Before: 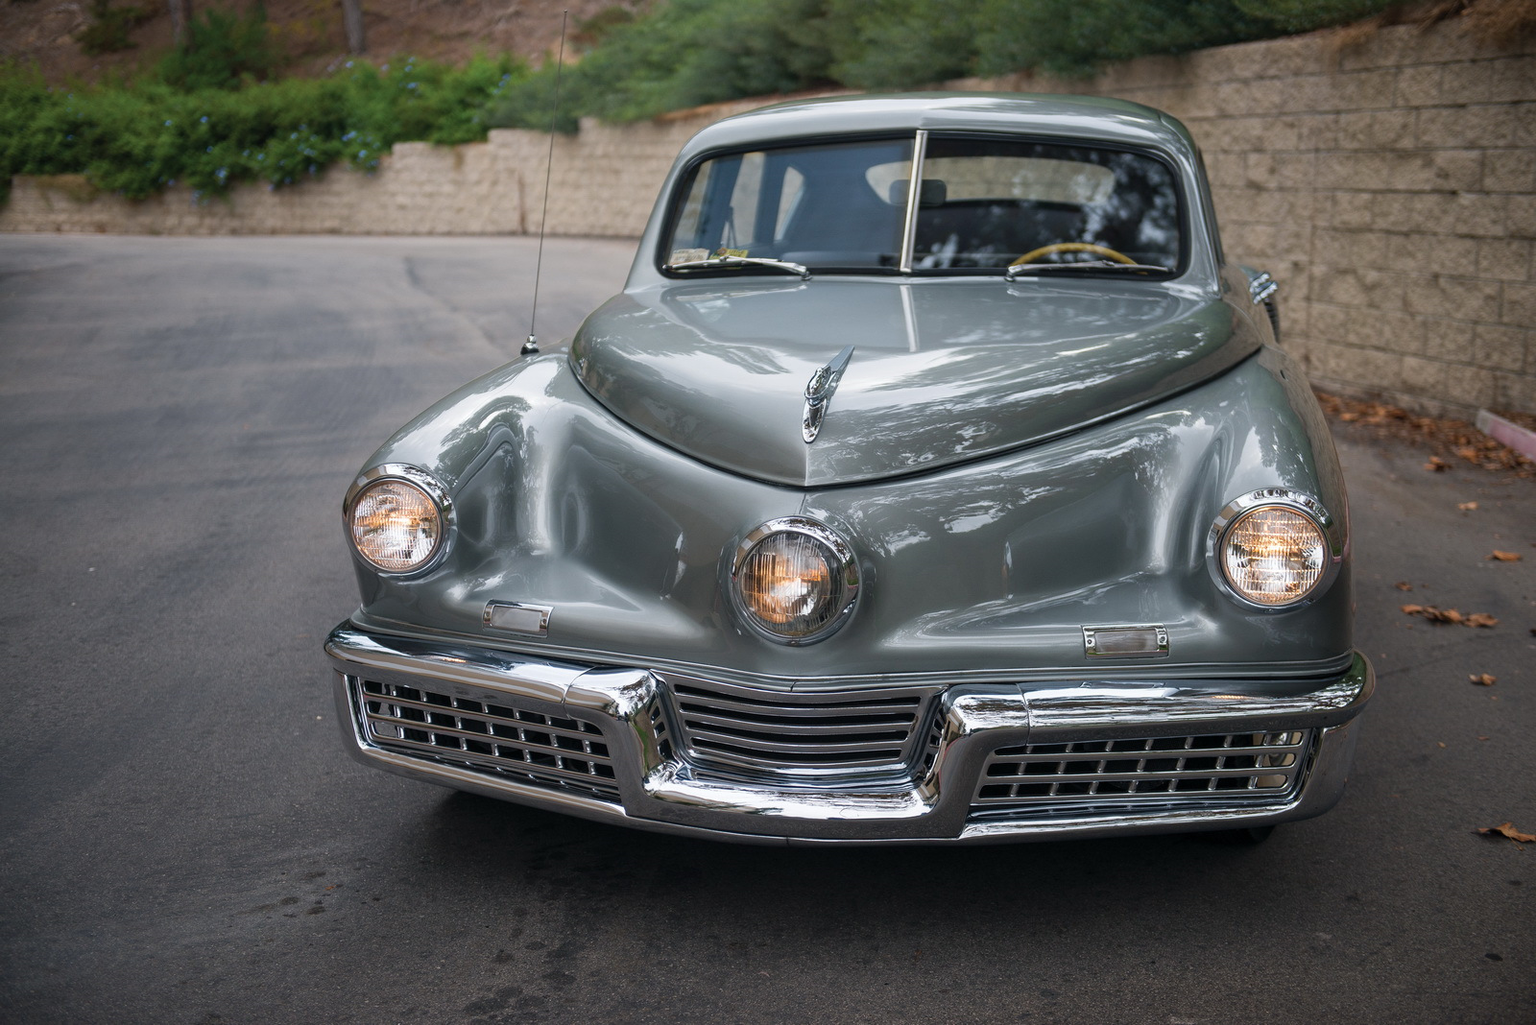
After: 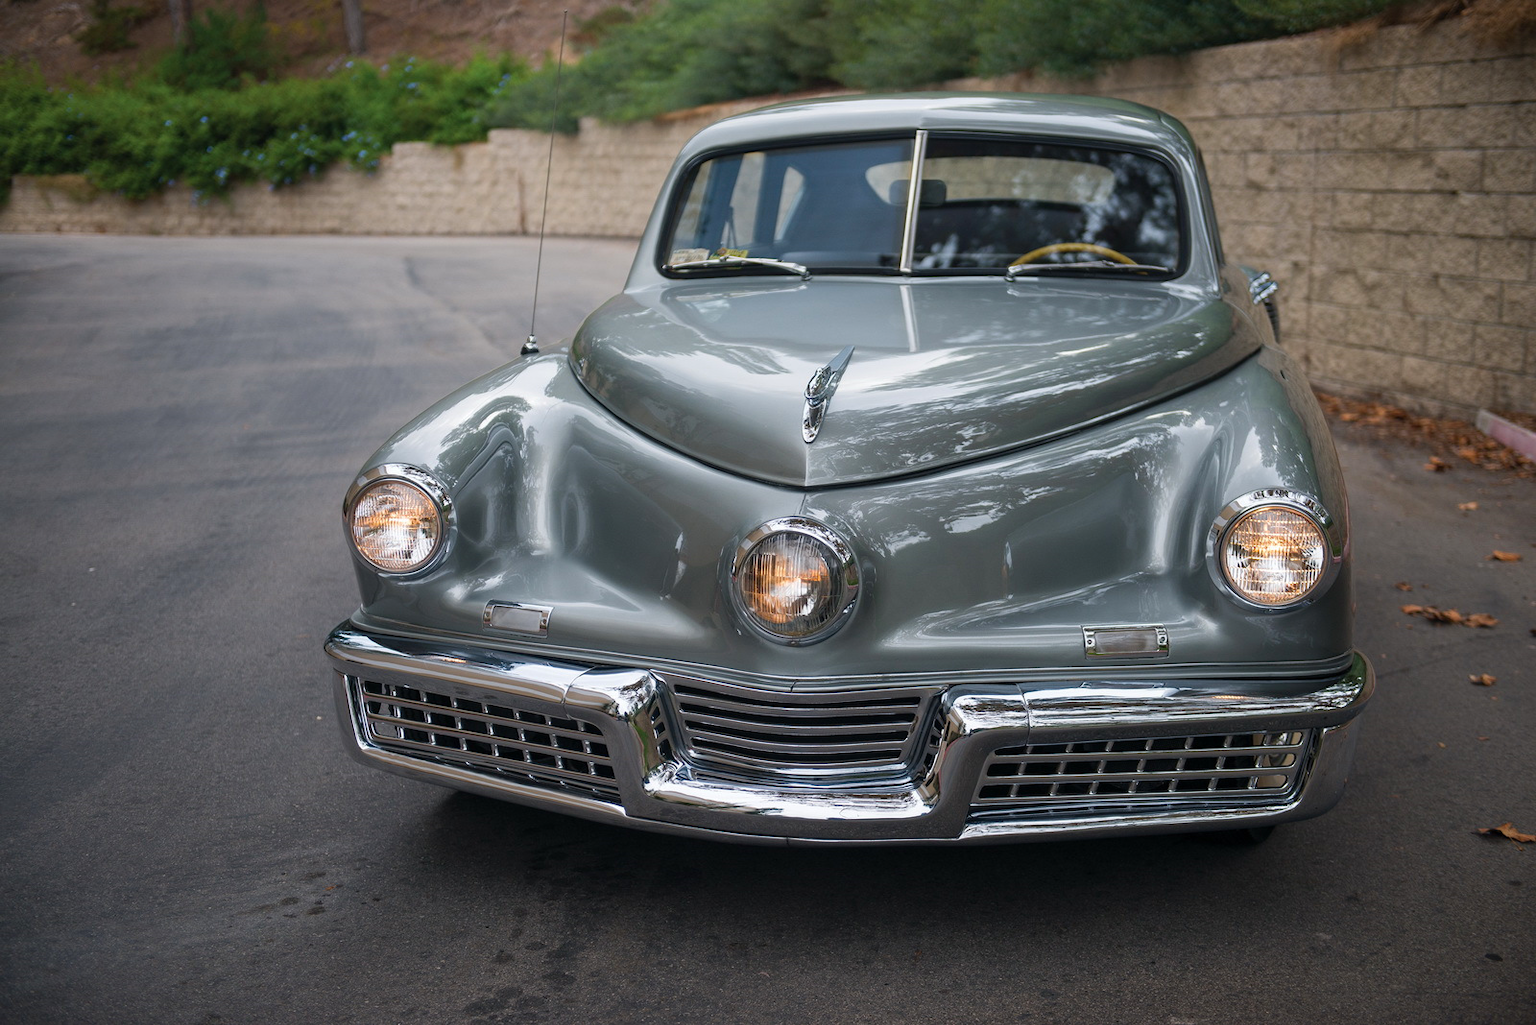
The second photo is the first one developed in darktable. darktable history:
color zones: curves: ch0 [(0, 0.6) (0.129, 0.508) (0.193, 0.483) (0.429, 0.5) (0.571, 0.5) (0.714, 0.5) (0.857, 0.5) (1, 0.6)]; ch1 [(0, 0.481) (0.112, 0.245) (0.213, 0.223) (0.429, 0.233) (0.571, 0.231) (0.683, 0.242) (0.857, 0.296) (1, 0.481)], mix -121.06%
